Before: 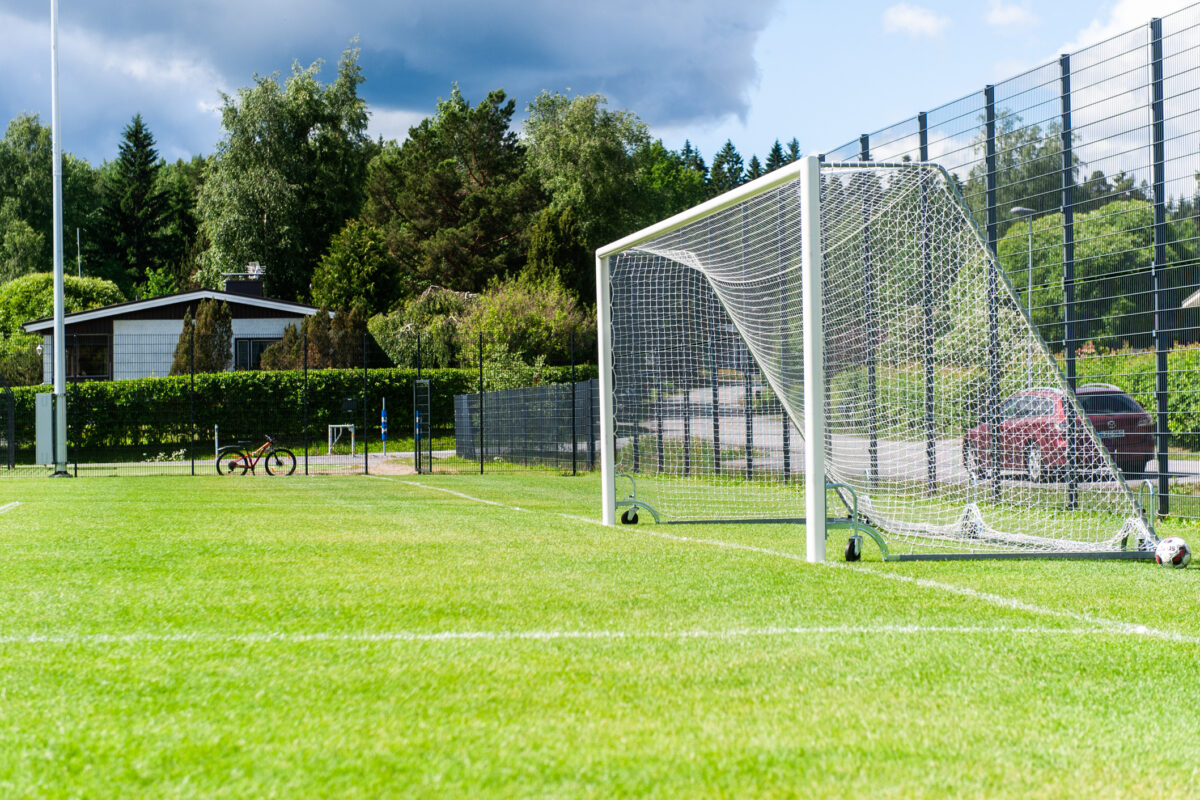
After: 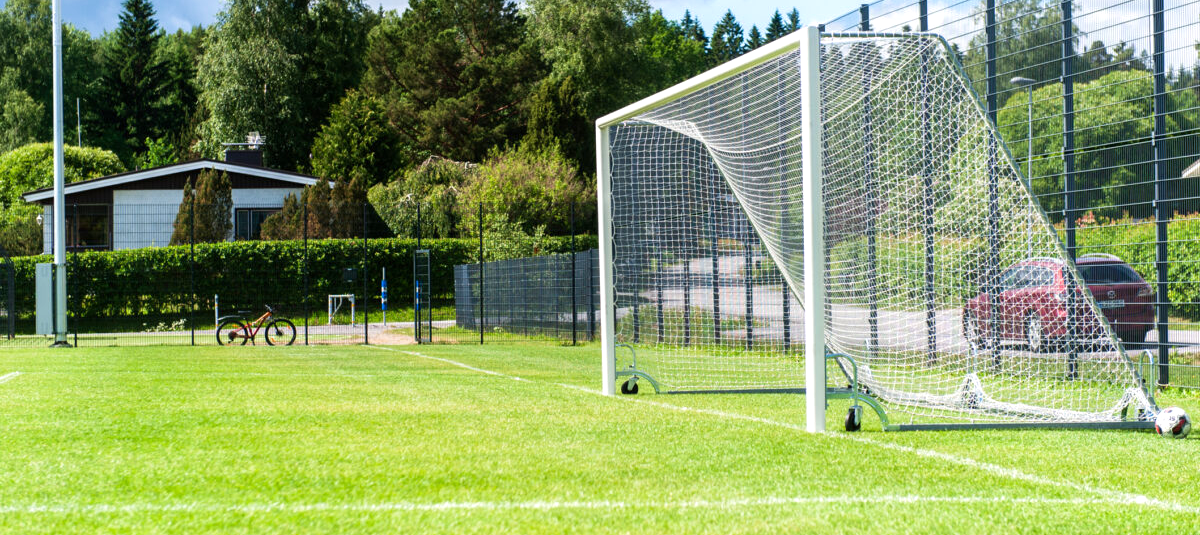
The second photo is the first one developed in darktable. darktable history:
crop: top 16.312%, bottom 16.764%
exposure: exposure 0.23 EV, compensate highlight preservation false
velvia: strength 17.19%
